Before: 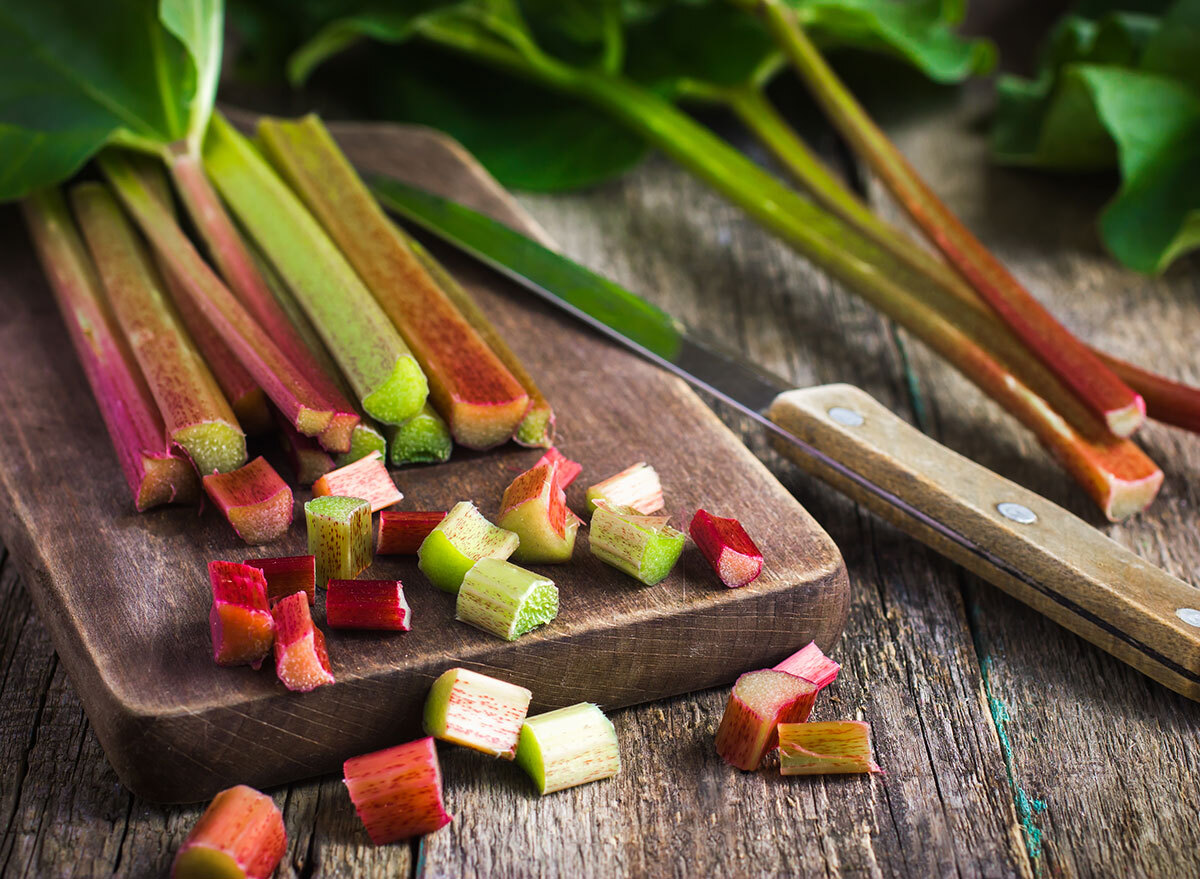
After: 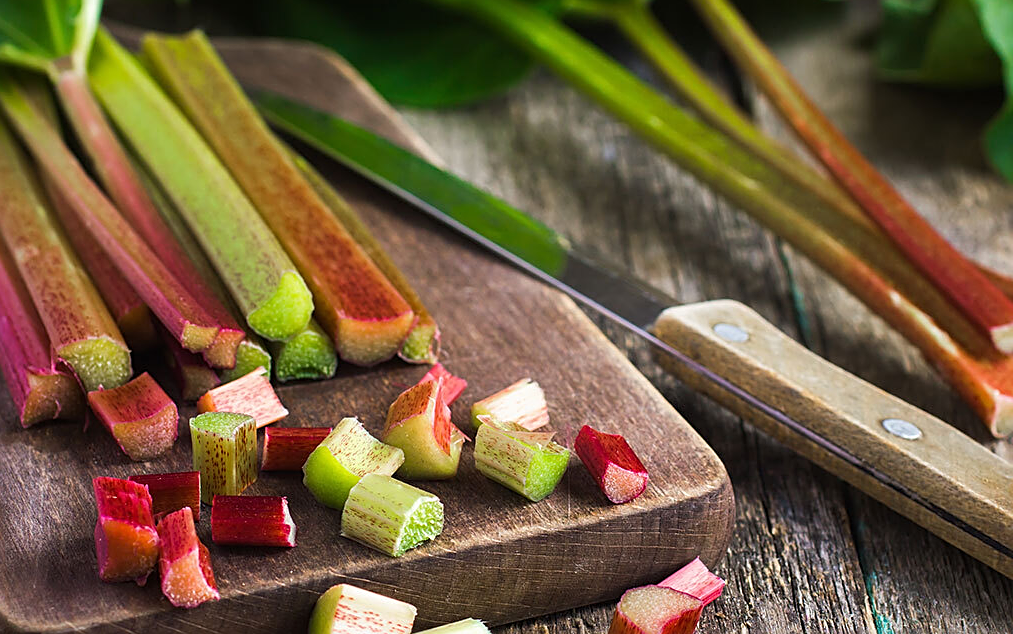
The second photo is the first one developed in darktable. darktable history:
crop and rotate: left 9.634%, top 9.663%, right 5.867%, bottom 18.188%
sharpen: on, module defaults
